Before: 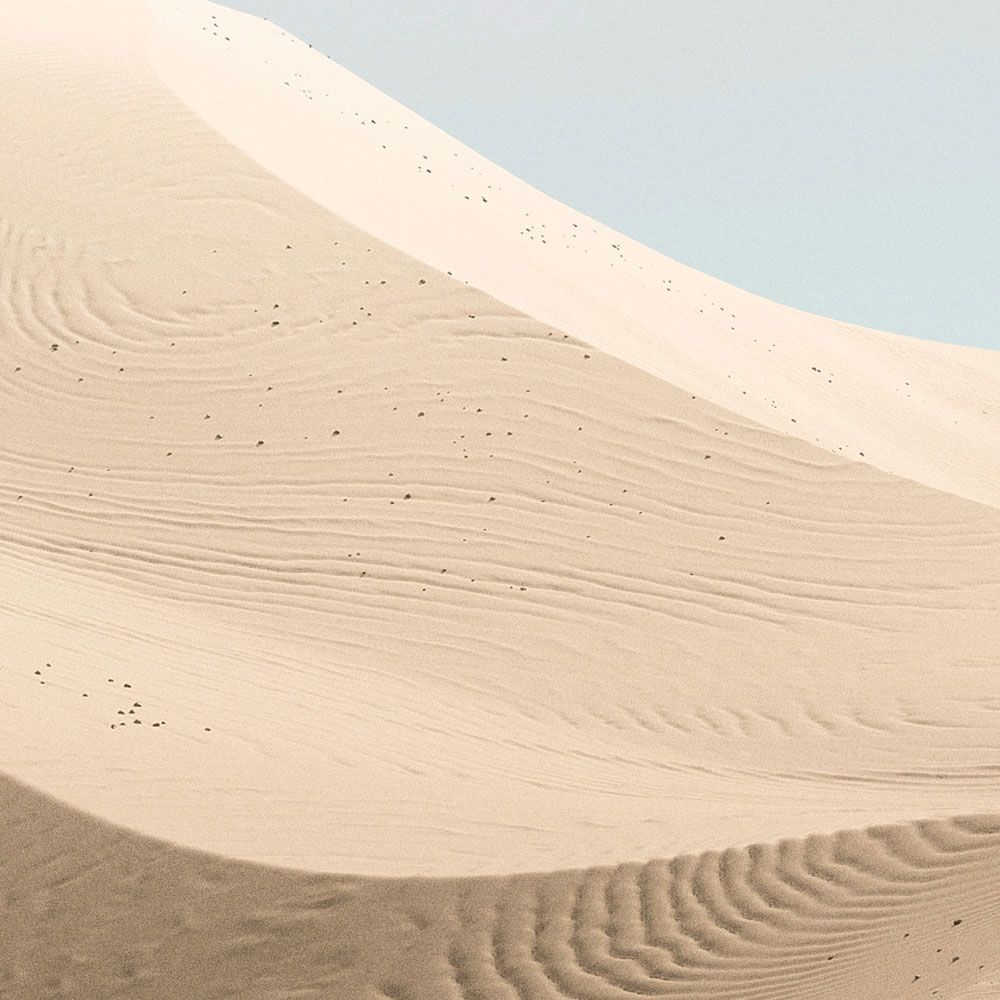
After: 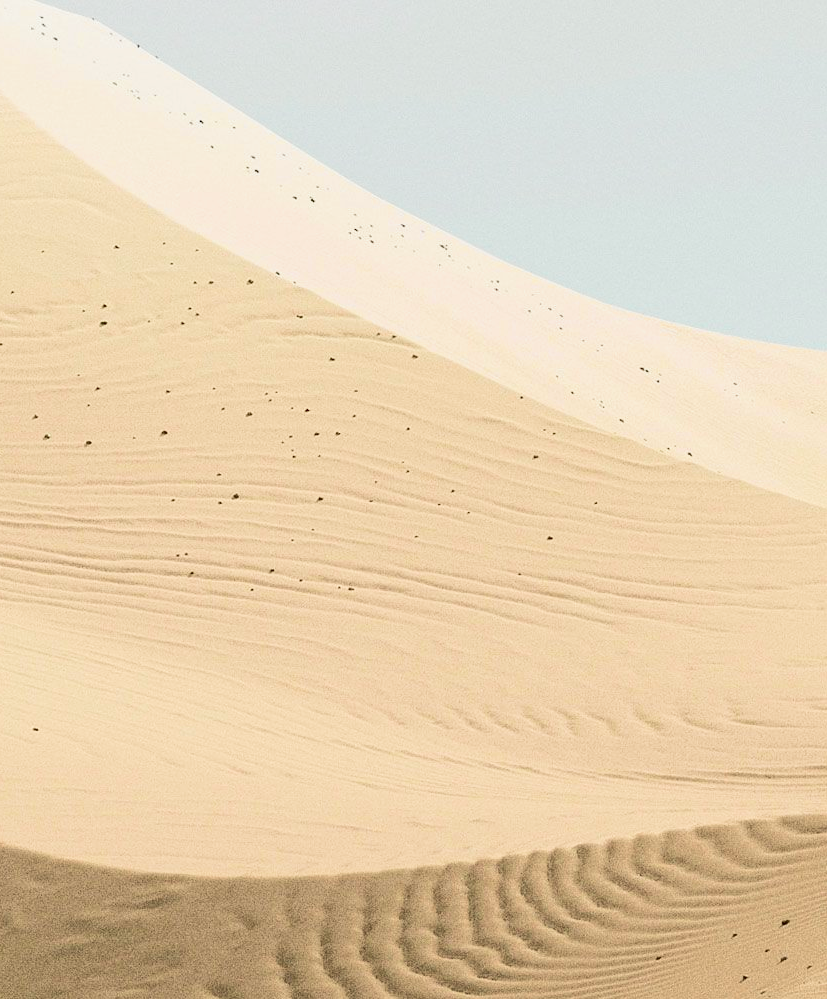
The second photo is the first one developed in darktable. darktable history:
velvia: on, module defaults
exposure: black level correction -0.015, exposure -0.137 EV, compensate exposure bias true, compensate highlight preservation false
crop: left 17.281%, bottom 0.033%
contrast brightness saturation: contrast 0.075
levels: gray 59.35%
tone curve: curves: ch0 [(0, 0) (0.037, 0.025) (0.131, 0.093) (0.275, 0.256) (0.476, 0.517) (0.607, 0.667) (0.691, 0.745) (0.789, 0.836) (0.911, 0.925) (0.997, 0.995)]; ch1 [(0, 0) (0.301, 0.3) (0.444, 0.45) (0.493, 0.495) (0.507, 0.503) (0.534, 0.533) (0.582, 0.58) (0.658, 0.693) (0.746, 0.77) (1, 1)]; ch2 [(0, 0) (0.246, 0.233) (0.36, 0.352) (0.415, 0.418) (0.476, 0.492) (0.502, 0.504) (0.525, 0.518) (0.539, 0.544) (0.586, 0.602) (0.634, 0.651) (0.706, 0.727) (0.853, 0.852) (1, 0.951)], color space Lab, independent channels, preserve colors none
haze removal: compatibility mode true, adaptive false
